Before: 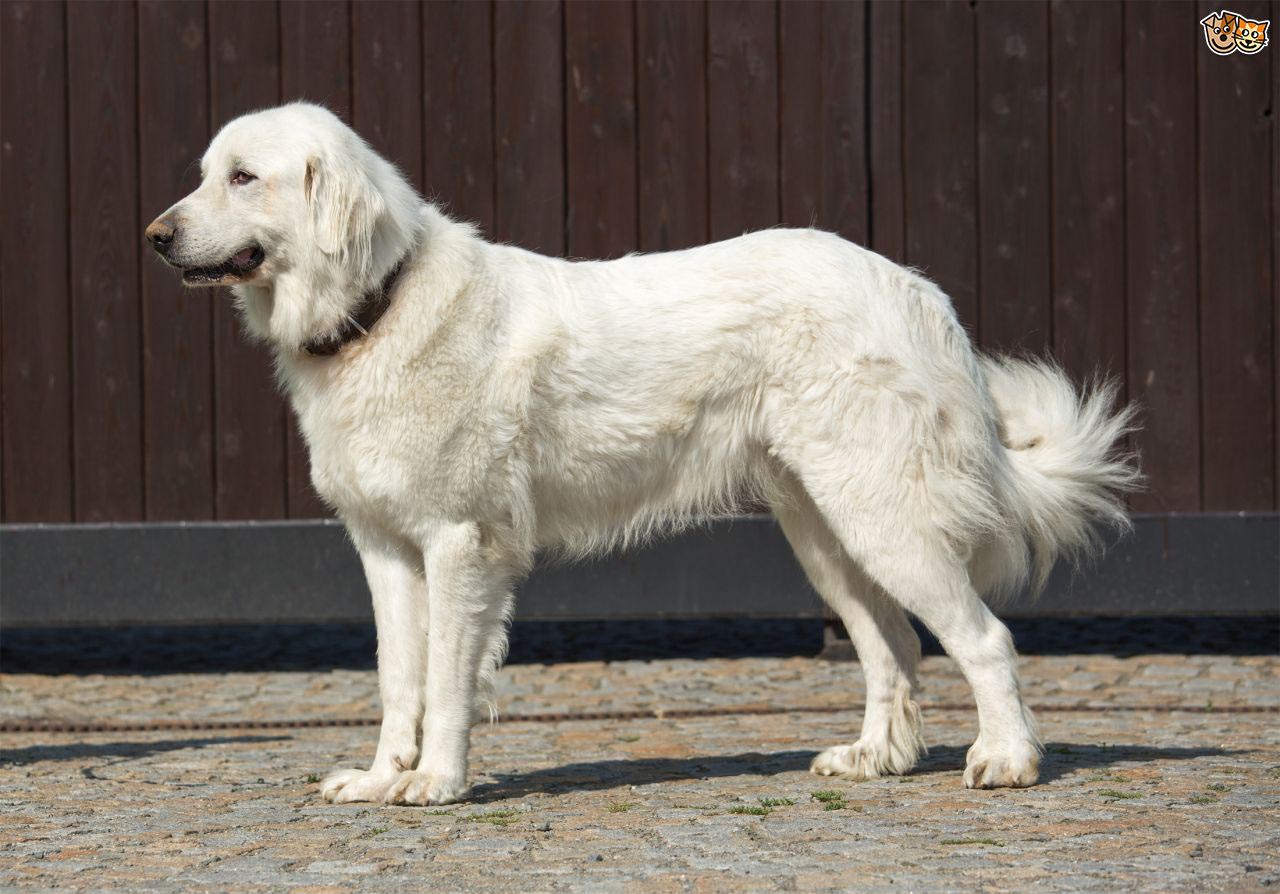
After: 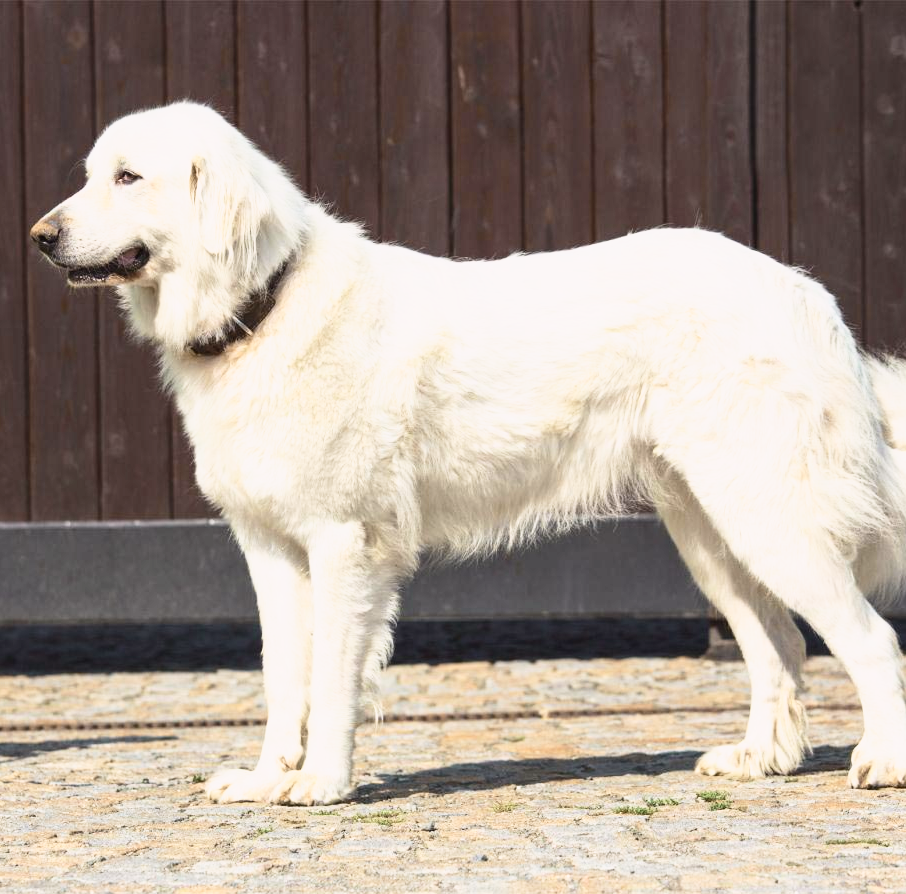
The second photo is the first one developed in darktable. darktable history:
base curve: curves: ch0 [(0, 0) (0.088, 0.125) (0.176, 0.251) (0.354, 0.501) (0.613, 0.749) (1, 0.877)], preserve colors none
tone curve: curves: ch0 [(0.003, 0.029) (0.202, 0.232) (0.46, 0.56) (0.611, 0.739) (0.843, 0.941) (1, 0.99)]; ch1 [(0, 0) (0.35, 0.356) (0.45, 0.453) (0.508, 0.515) (0.617, 0.601) (1, 1)]; ch2 [(0, 0) (0.456, 0.469) (0.5, 0.5) (0.556, 0.566) (0.635, 0.642) (1, 1)], color space Lab, independent channels, preserve colors none
crop and rotate: left 9.061%, right 20.142%
